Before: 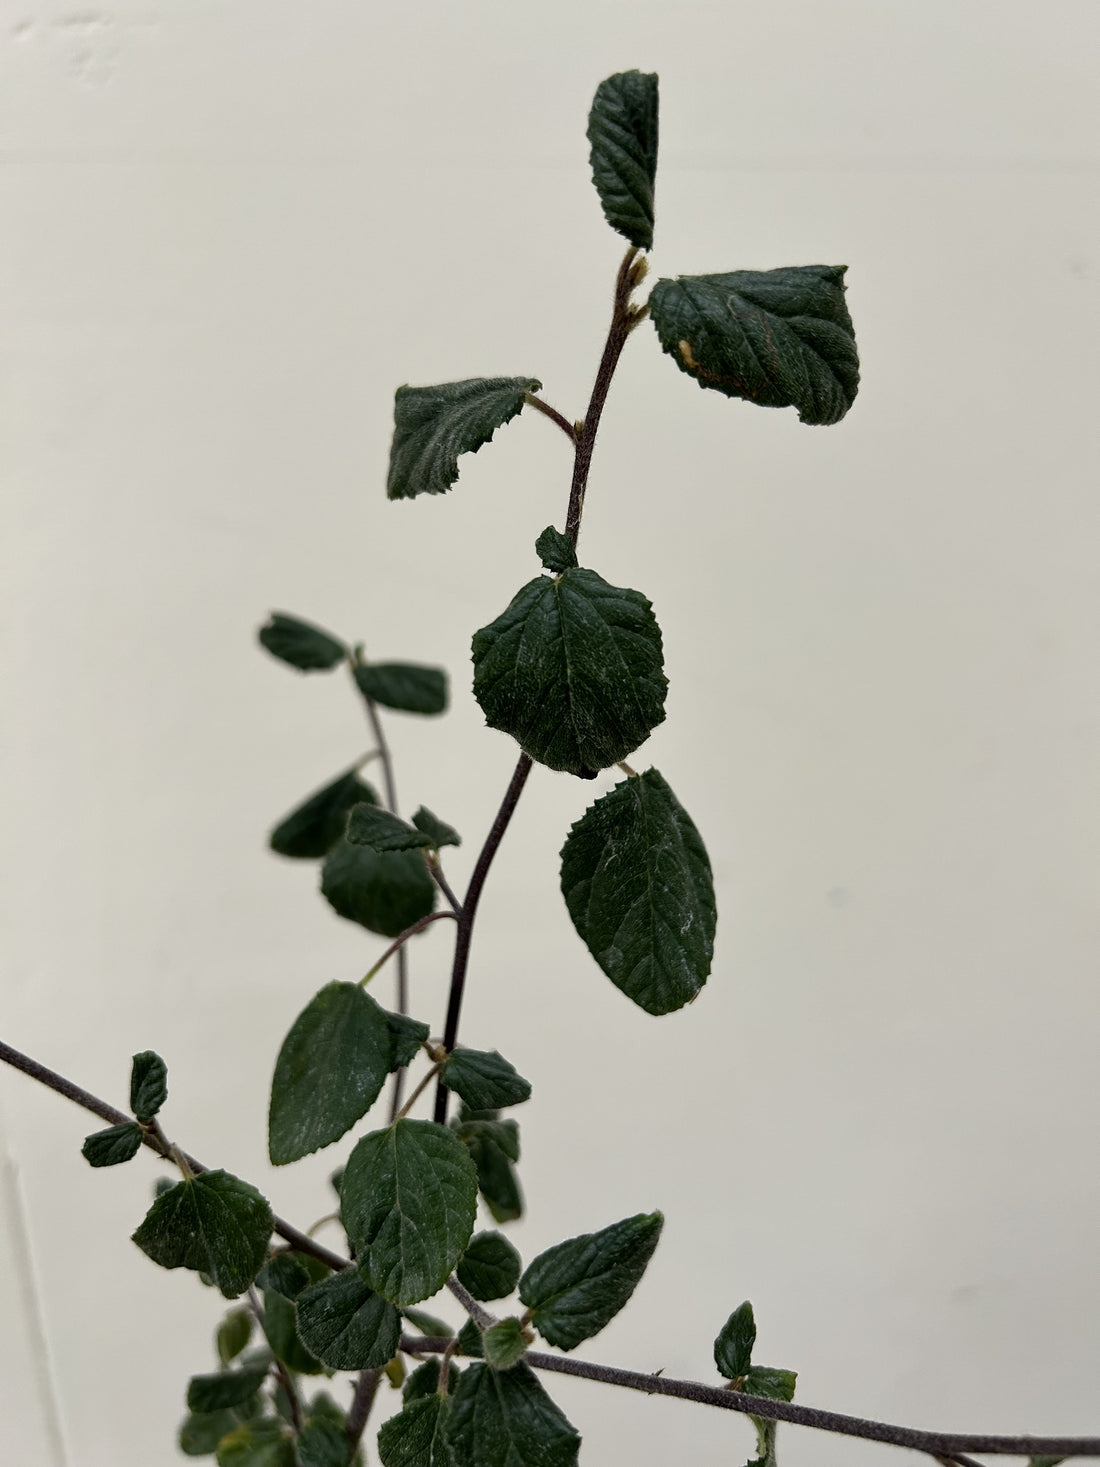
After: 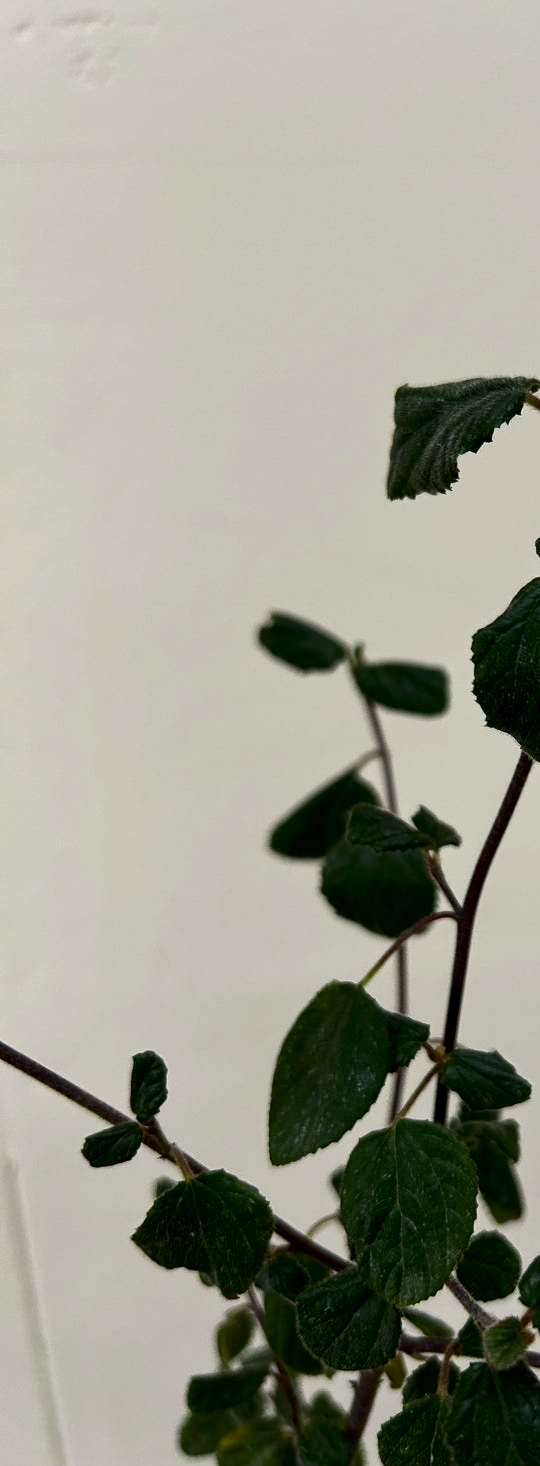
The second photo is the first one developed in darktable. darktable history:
crop and rotate: left 0%, top 0%, right 50.845%
contrast brightness saturation: brightness -0.25, saturation 0.2
tone curve: curves: ch0 [(0, 0) (0.641, 0.691) (1, 1)]
